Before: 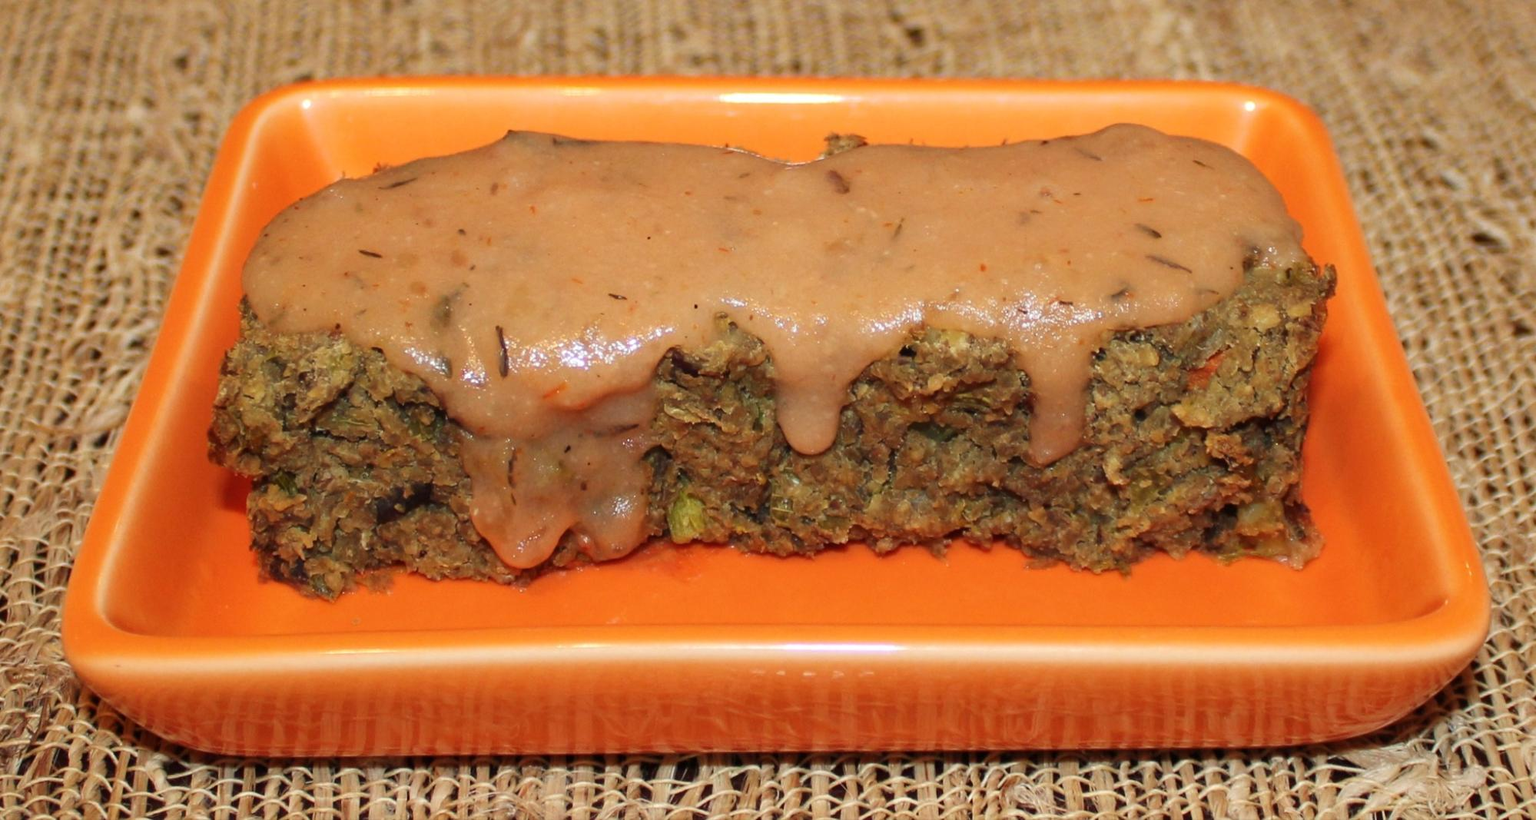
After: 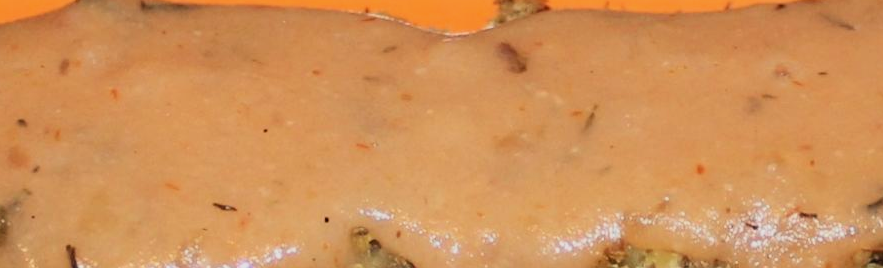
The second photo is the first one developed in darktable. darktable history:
crop: left 28.987%, top 16.799%, right 26.792%, bottom 58.039%
filmic rgb: black relative exposure -7.49 EV, white relative exposure 4.99 EV, hardness 3.35, contrast 1.301, color science v6 (2022)
